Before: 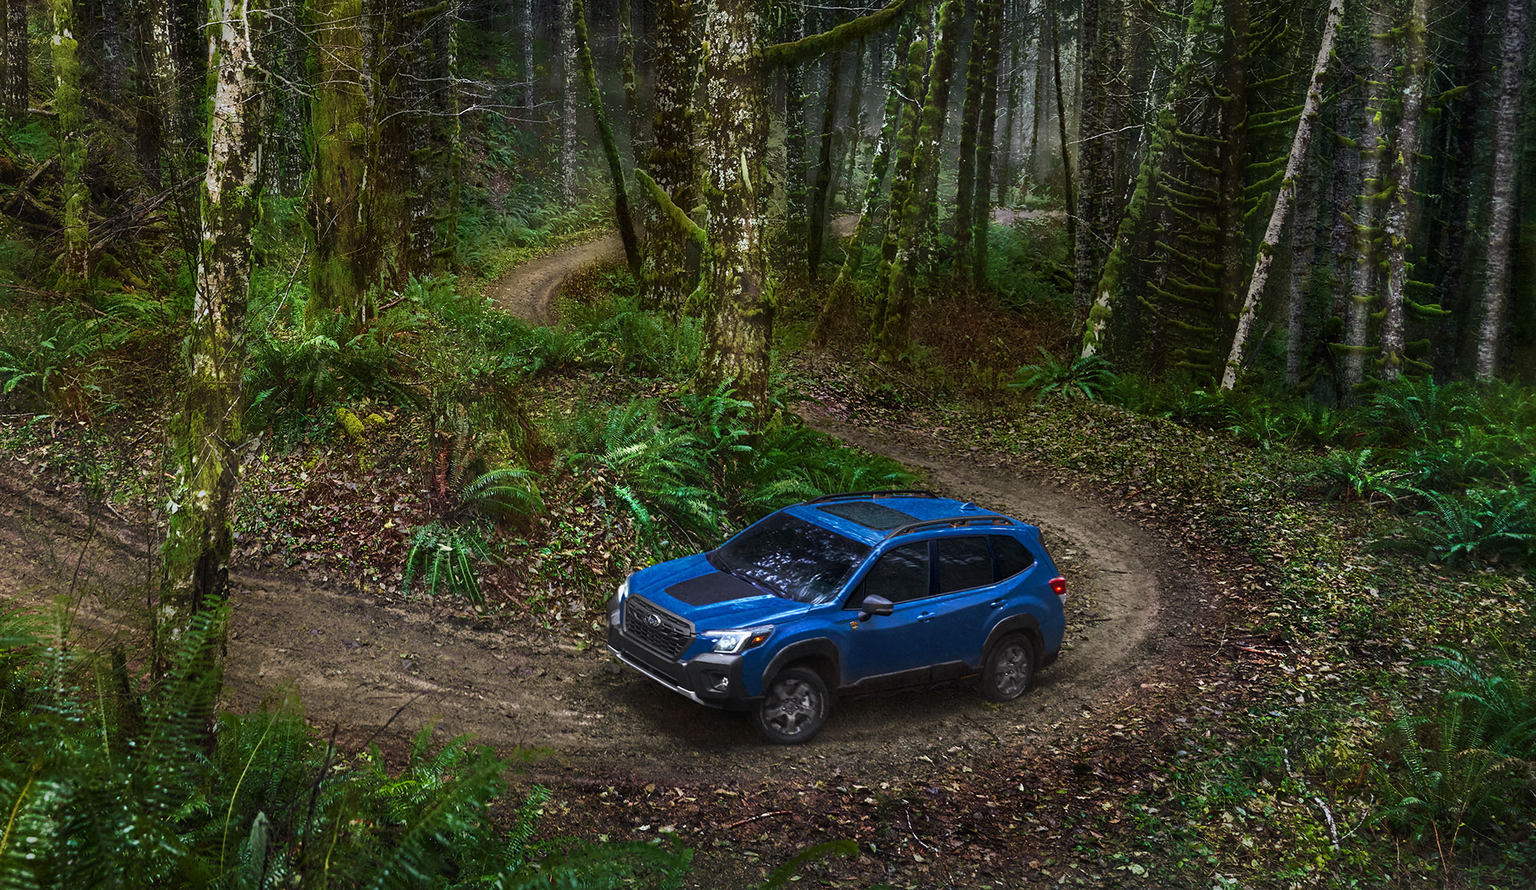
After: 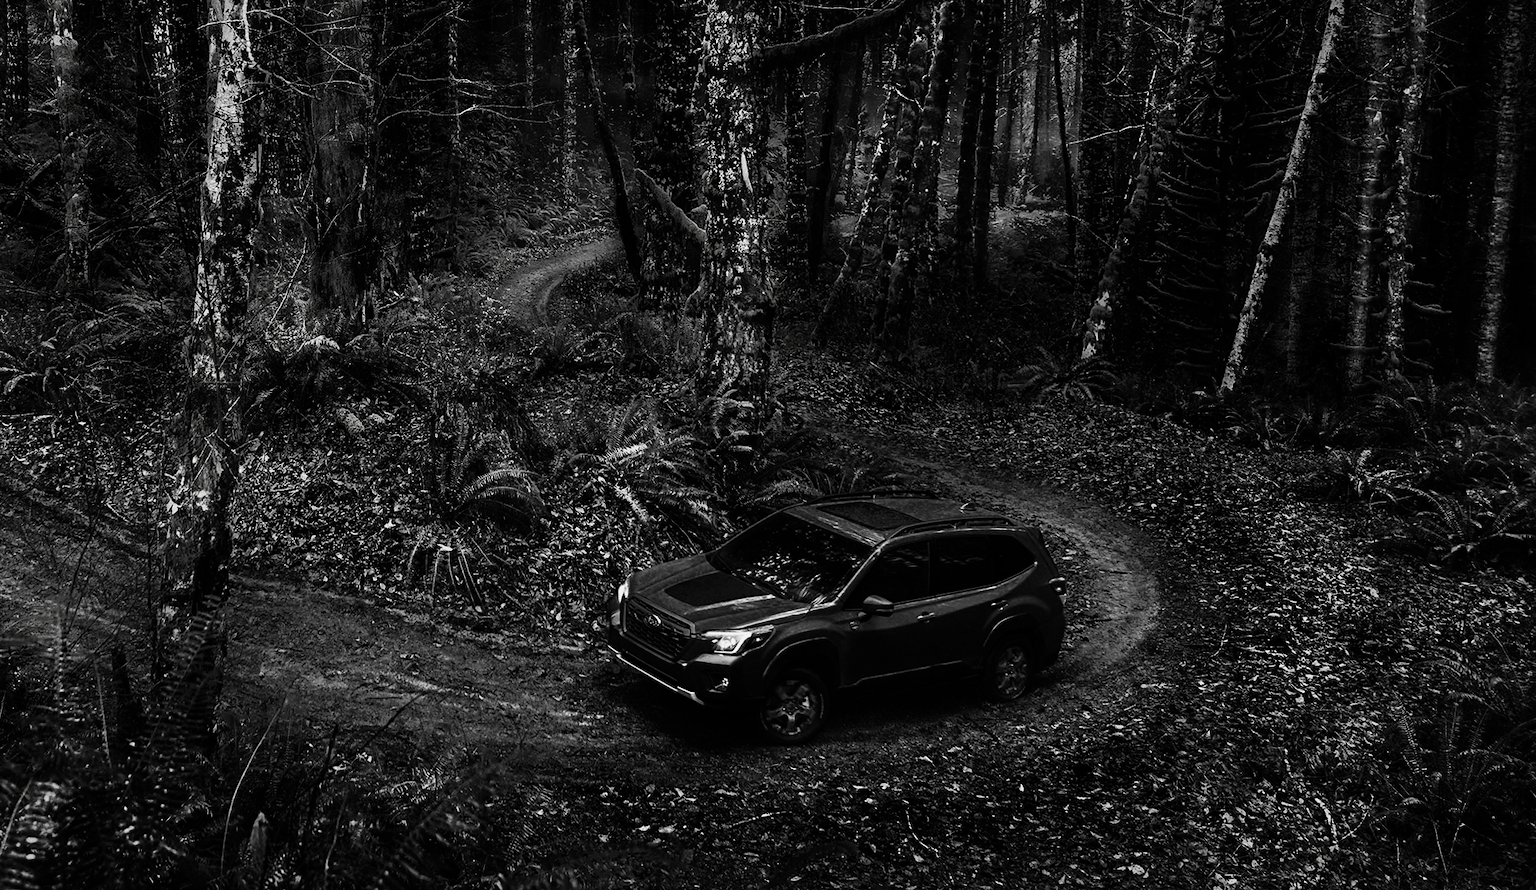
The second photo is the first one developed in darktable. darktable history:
base curve: curves: ch0 [(0, 0) (0.028, 0.03) (0.121, 0.232) (0.46, 0.748) (0.859, 0.968) (1, 1)]
contrast brightness saturation: contrast -0.036, brightness -0.597, saturation -0.995
